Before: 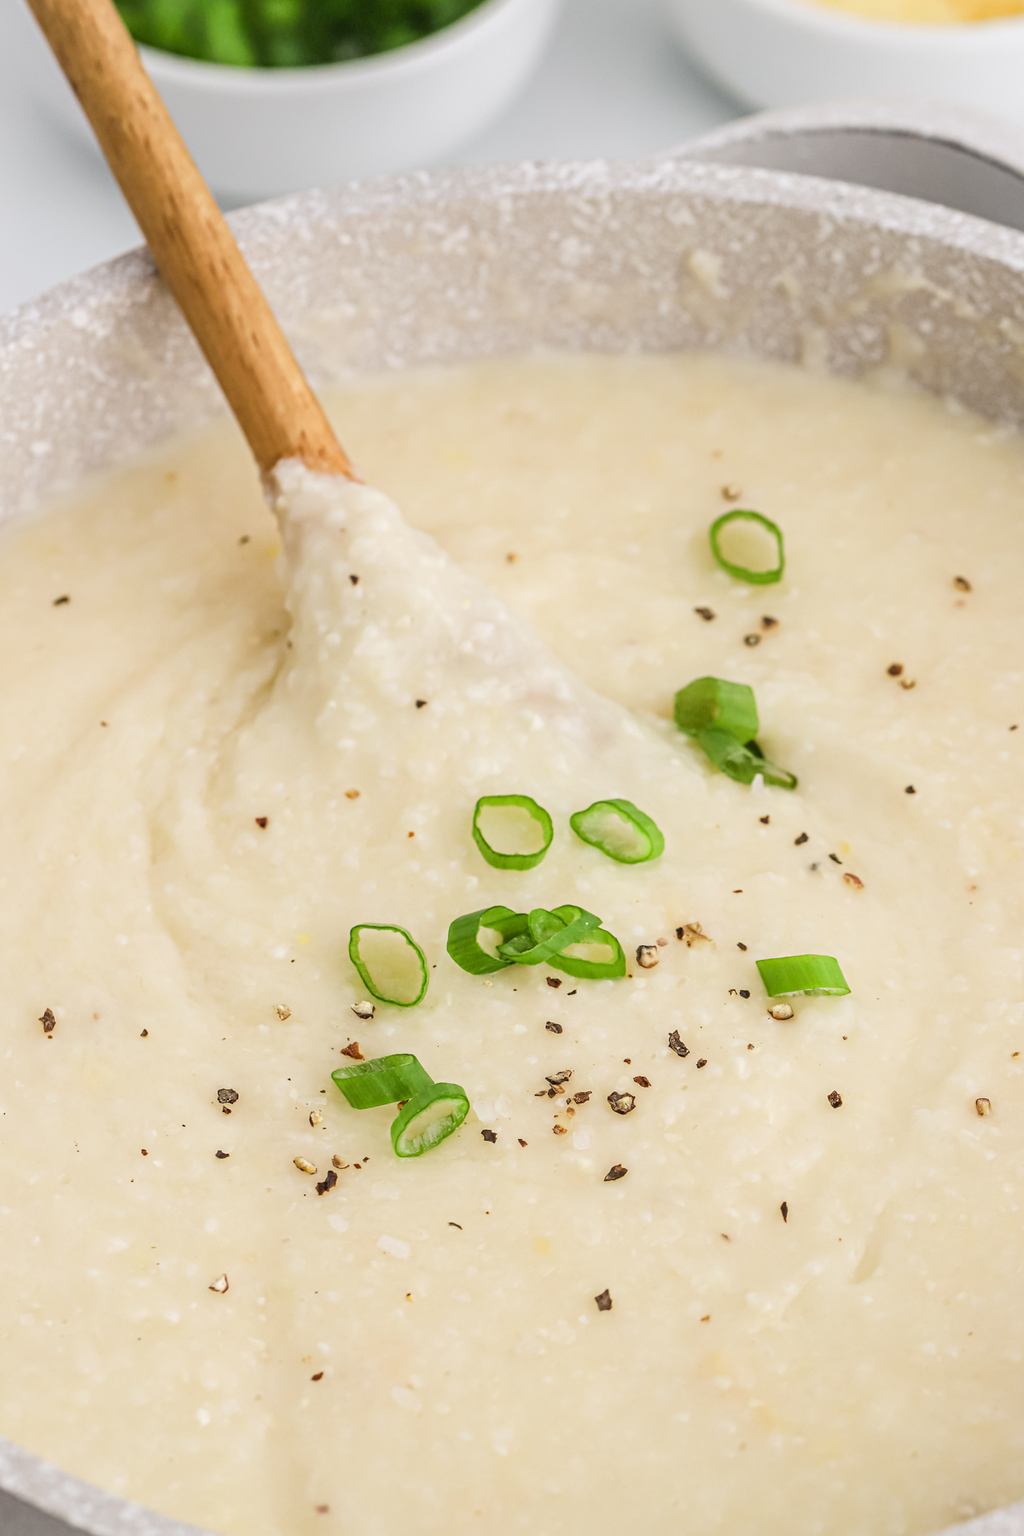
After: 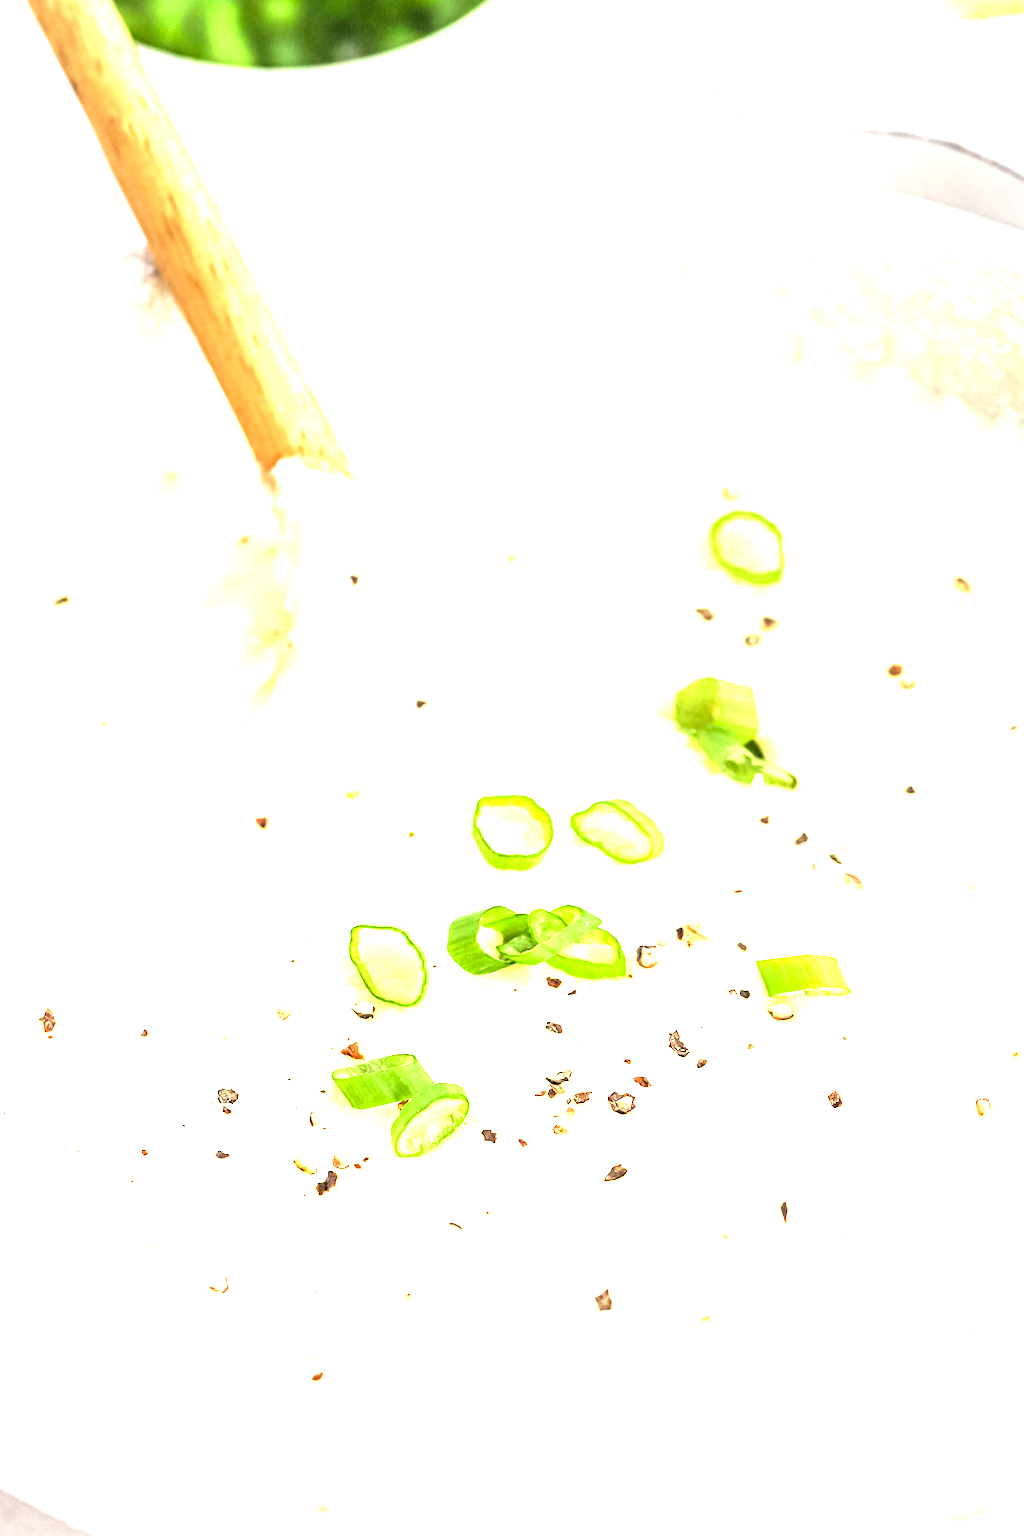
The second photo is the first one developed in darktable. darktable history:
exposure: black level correction 0.001, exposure 2 EV, compensate highlight preservation false
